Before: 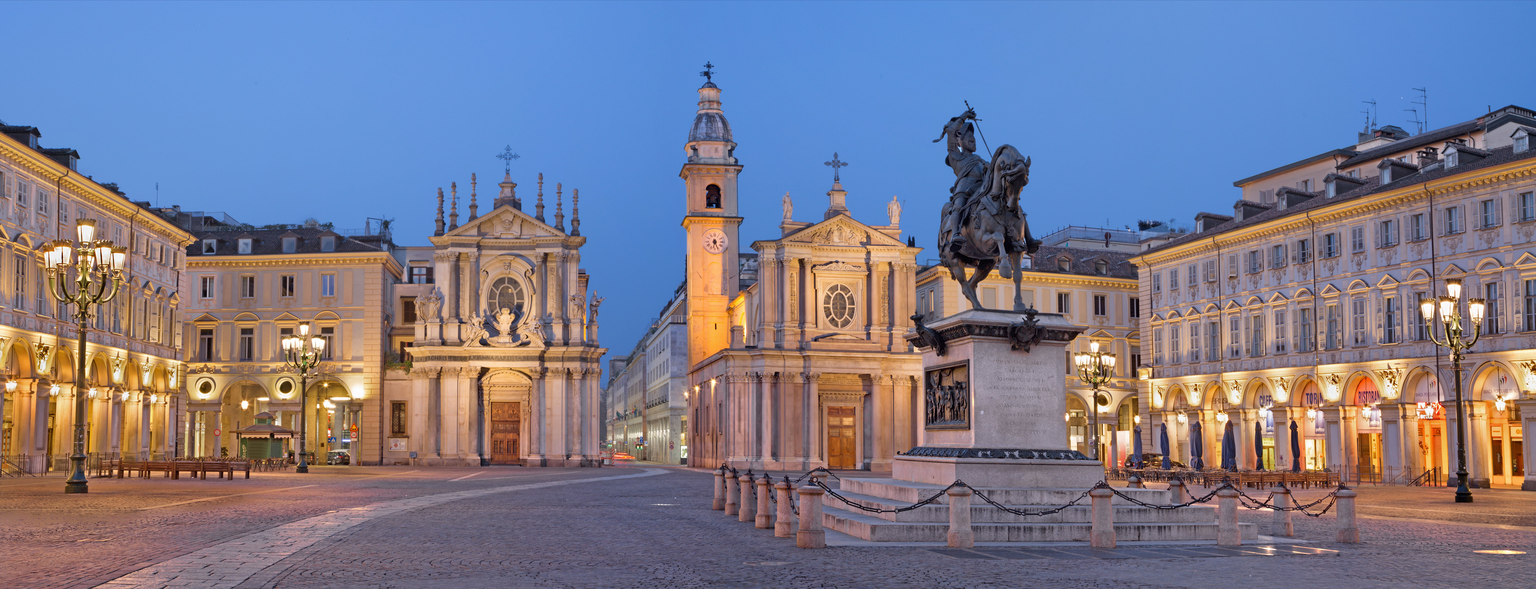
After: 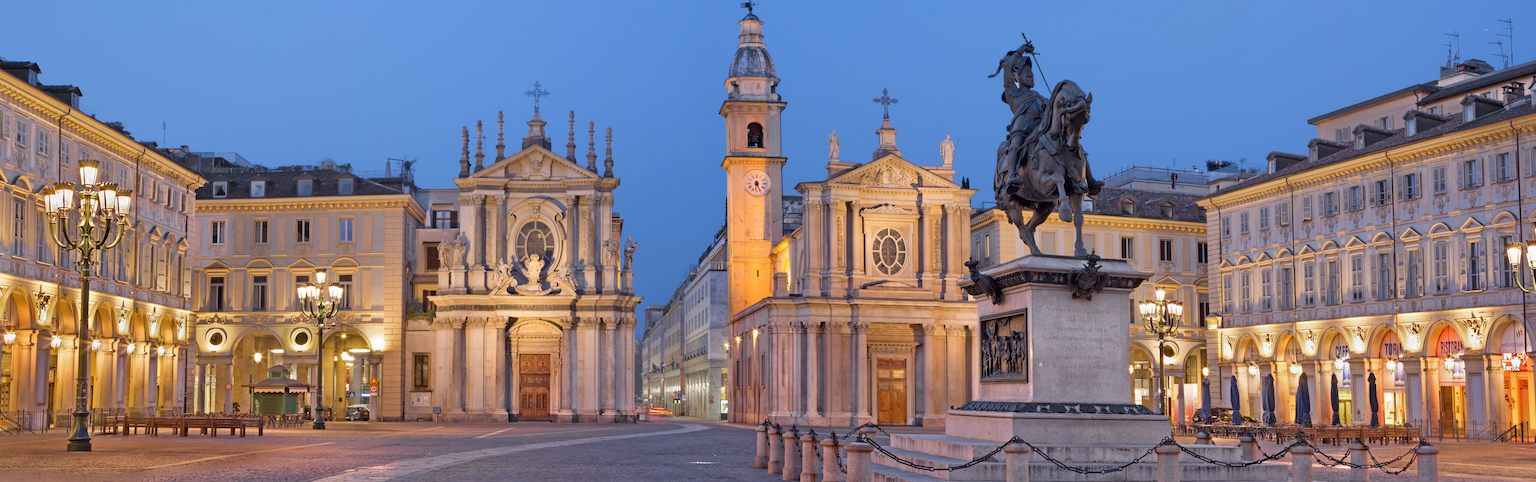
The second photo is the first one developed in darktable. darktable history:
crop and rotate: angle 0.072°, top 11.663%, right 5.526%, bottom 10.894%
